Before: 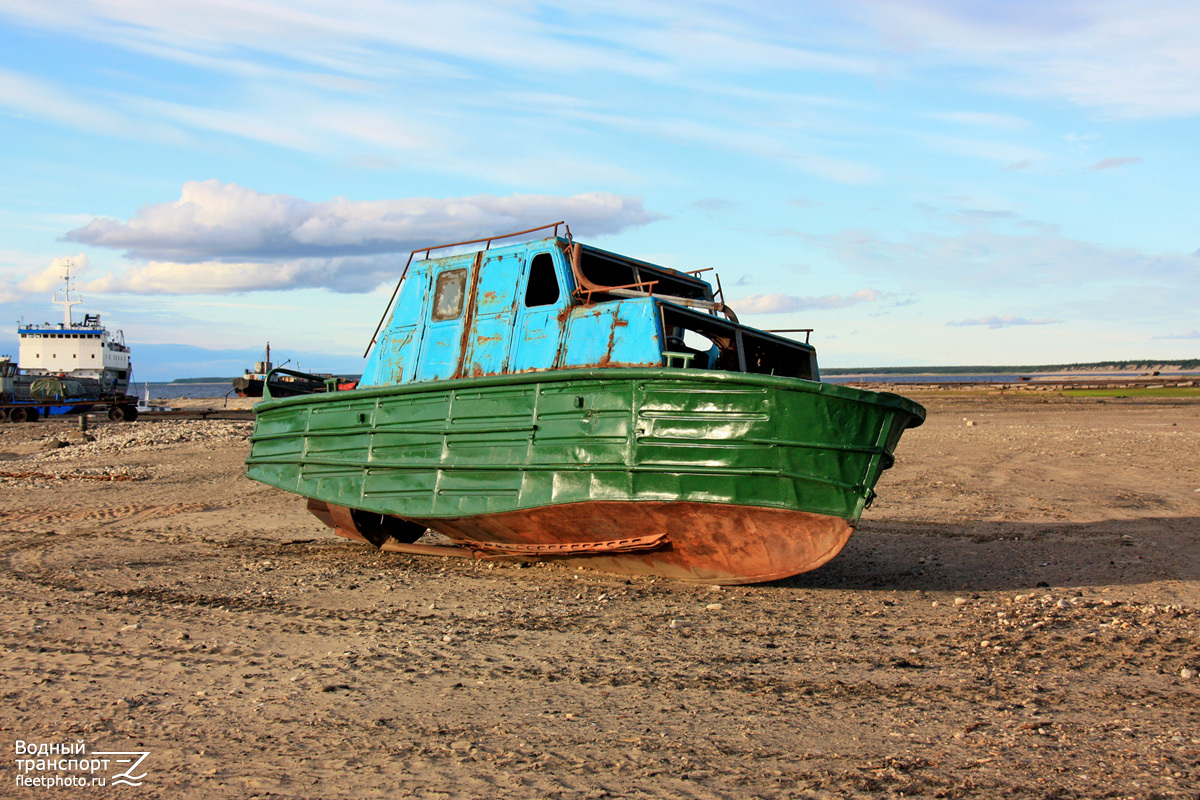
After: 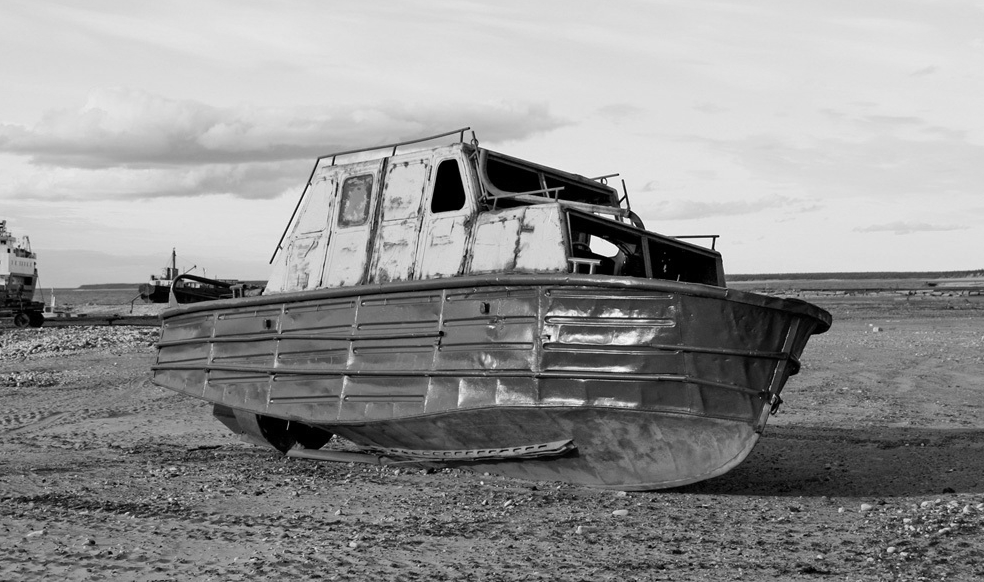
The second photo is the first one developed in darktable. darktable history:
color calibration: output gray [0.21, 0.42, 0.37, 0], gray › normalize channels true, illuminant same as pipeline (D50), adaptation XYZ, x 0.346, y 0.359, gamut compression 0
crop: left 7.856%, top 11.836%, right 10.12%, bottom 15.387%
